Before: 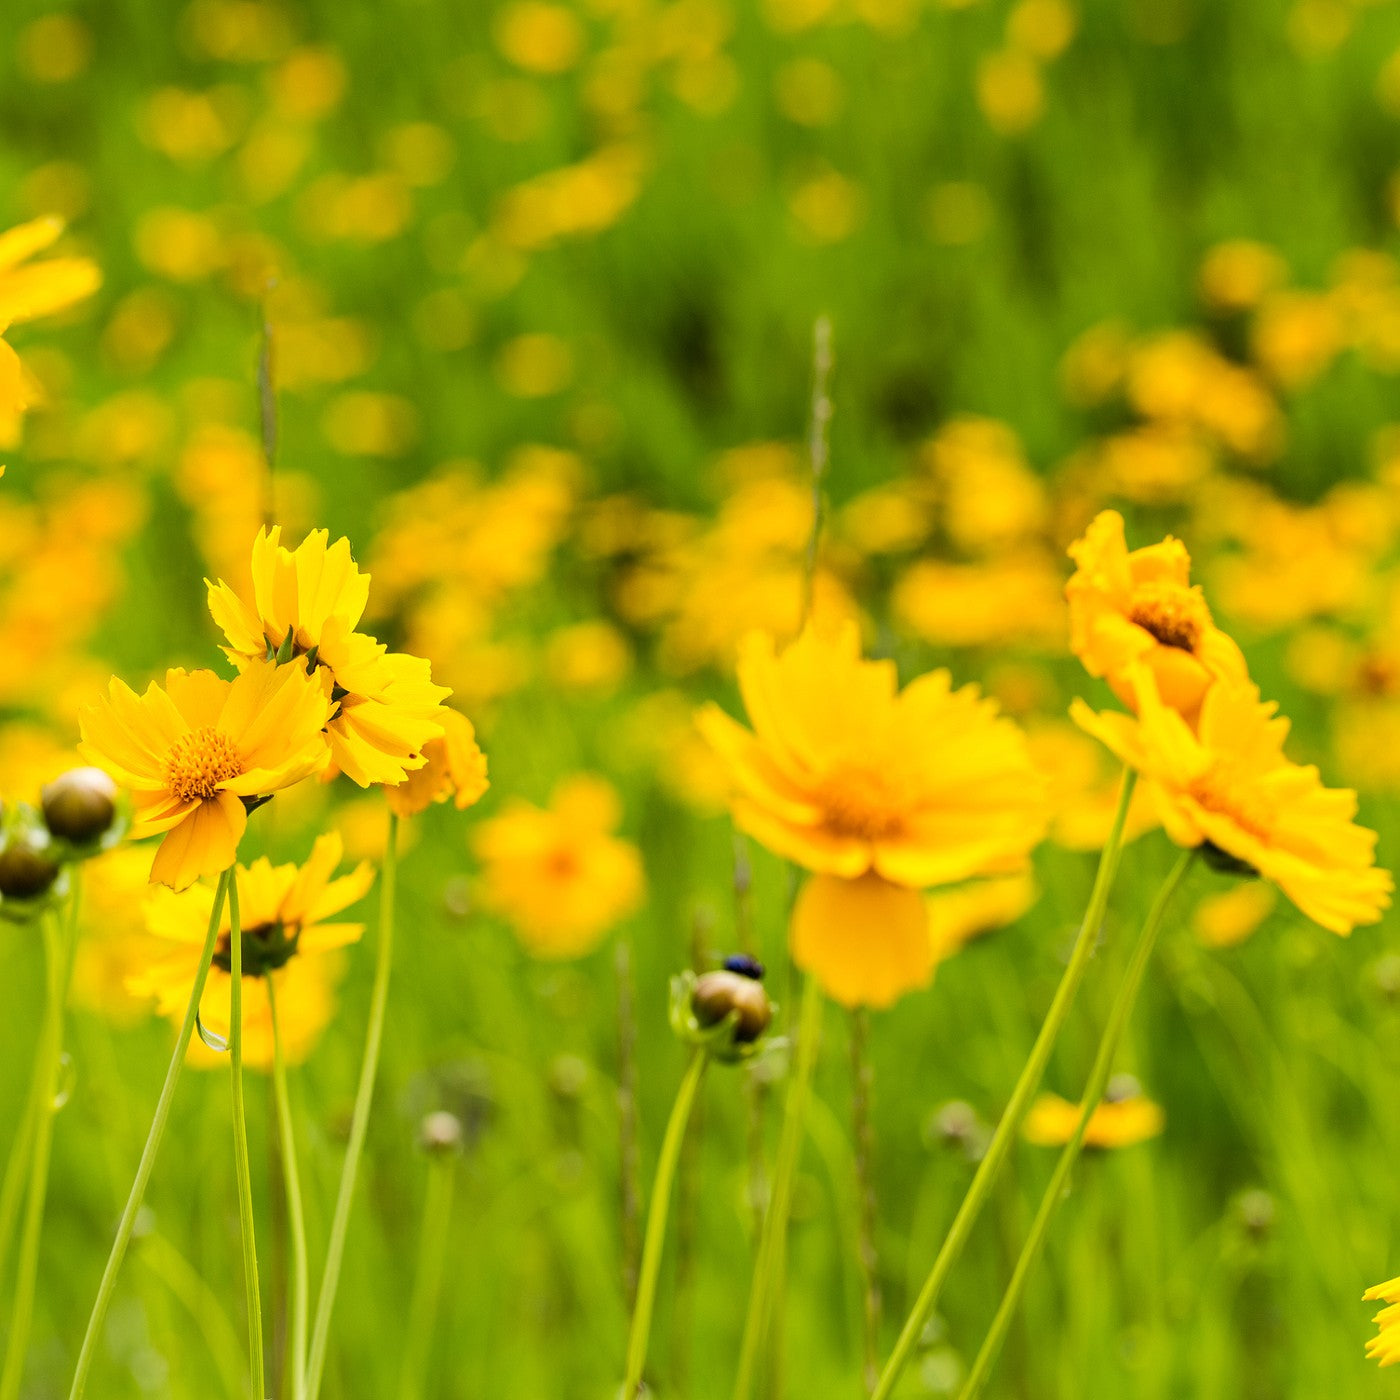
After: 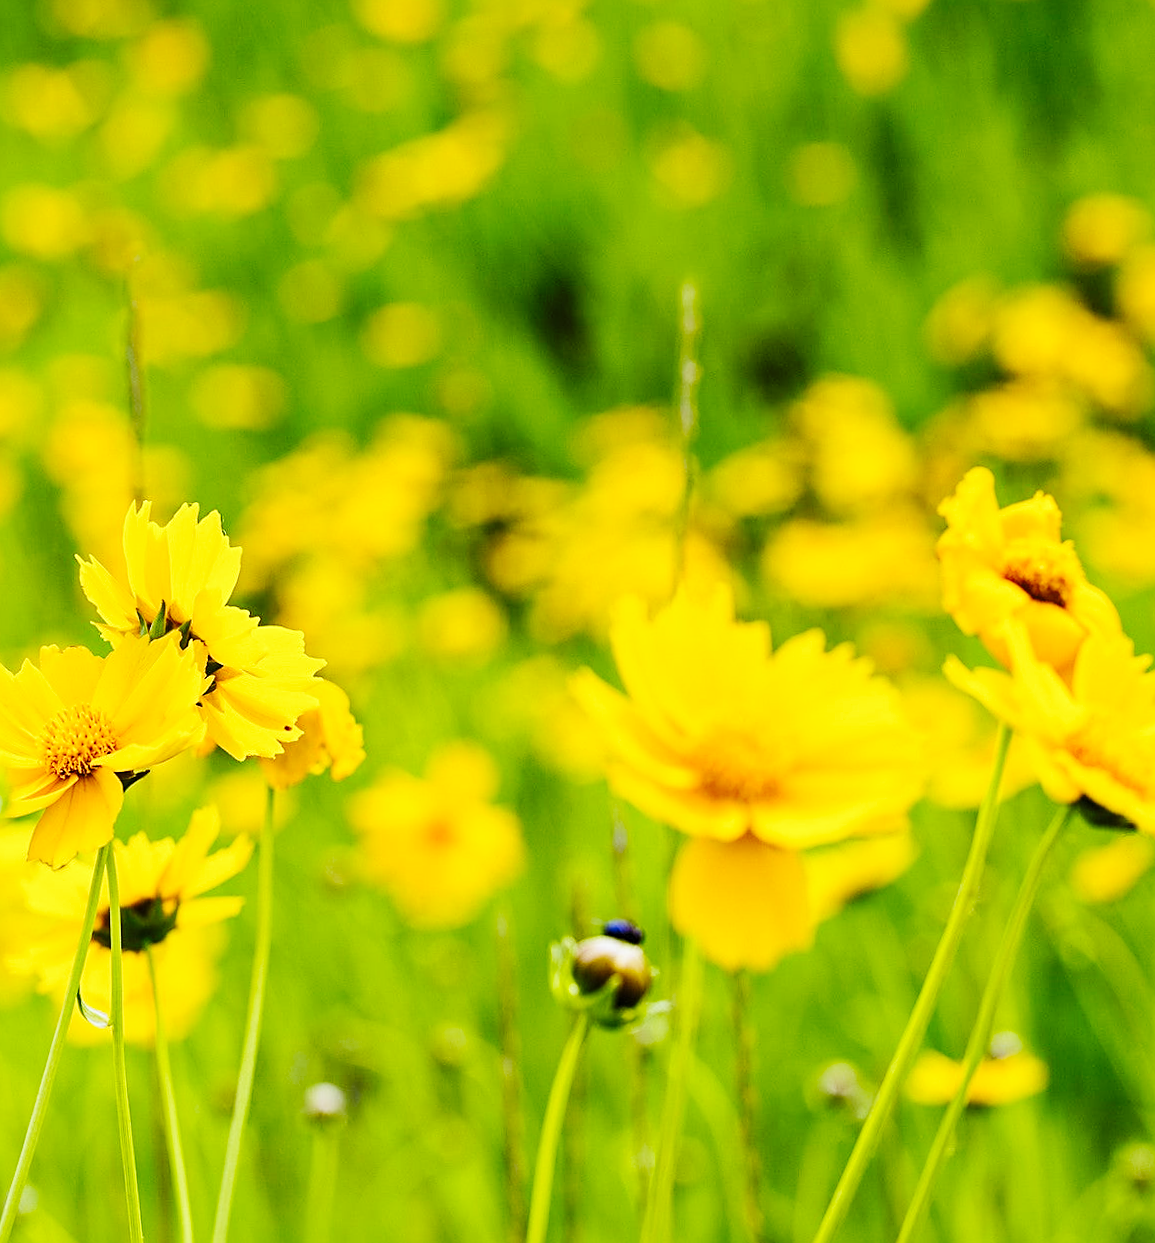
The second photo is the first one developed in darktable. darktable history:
white balance: red 0.948, green 1.02, blue 1.176
rotate and perspective: rotation -1.24°, automatic cropping off
sharpen: on, module defaults
crop: left 9.929%, top 3.475%, right 9.188%, bottom 9.529%
base curve: curves: ch0 [(0, 0) (0.036, 0.025) (0.121, 0.166) (0.206, 0.329) (0.605, 0.79) (1, 1)], preserve colors none
